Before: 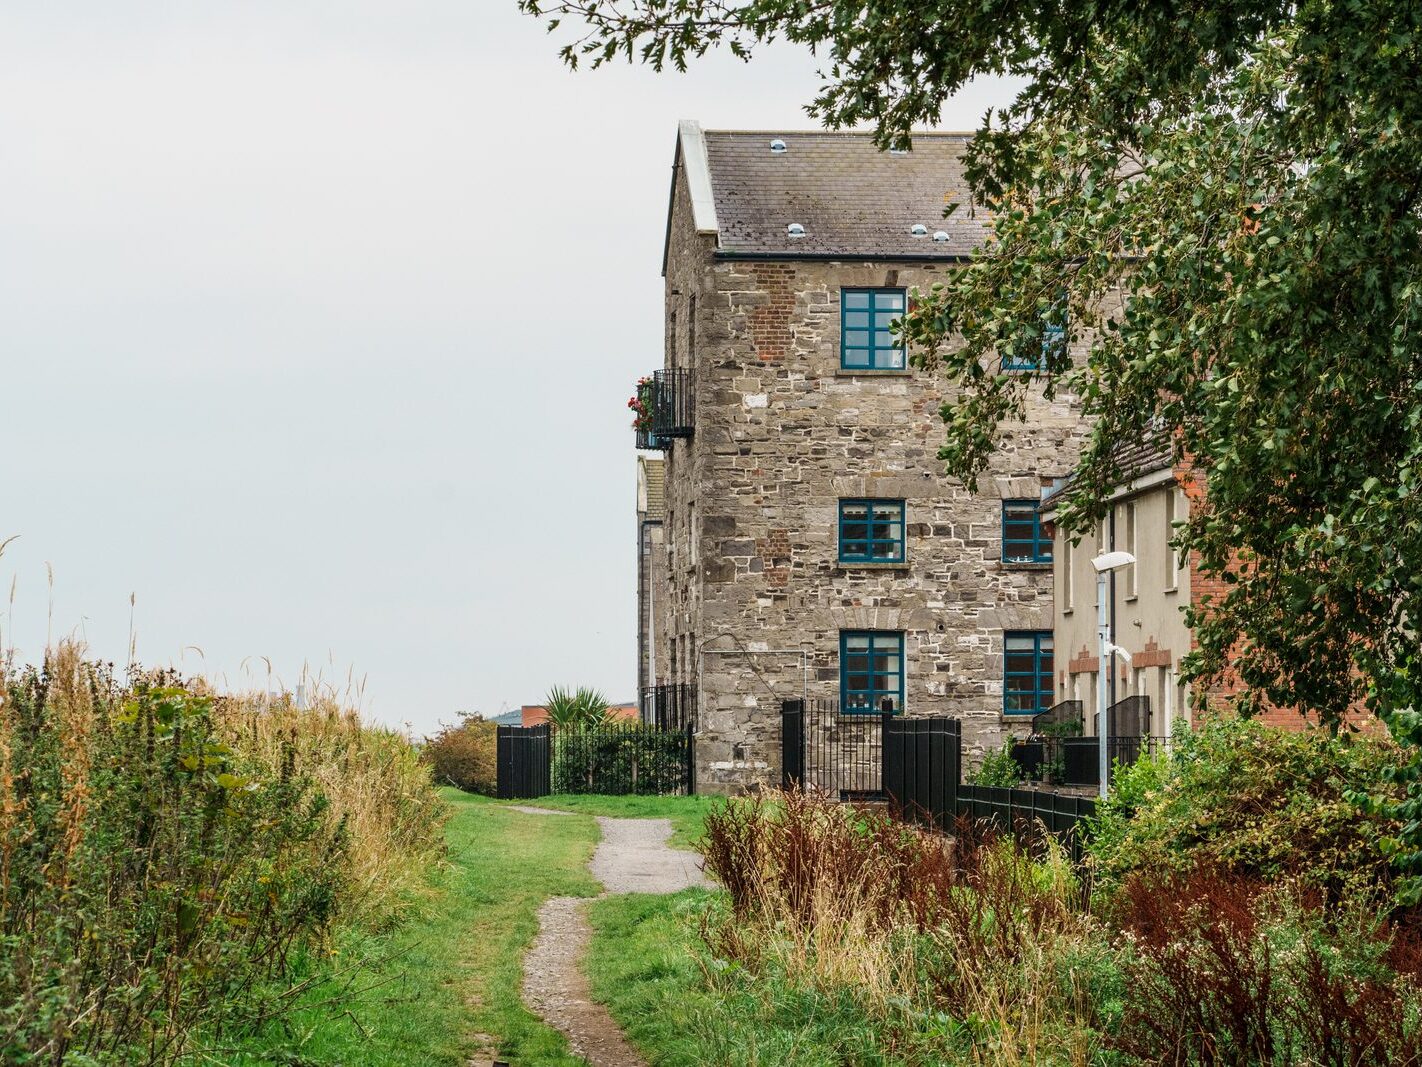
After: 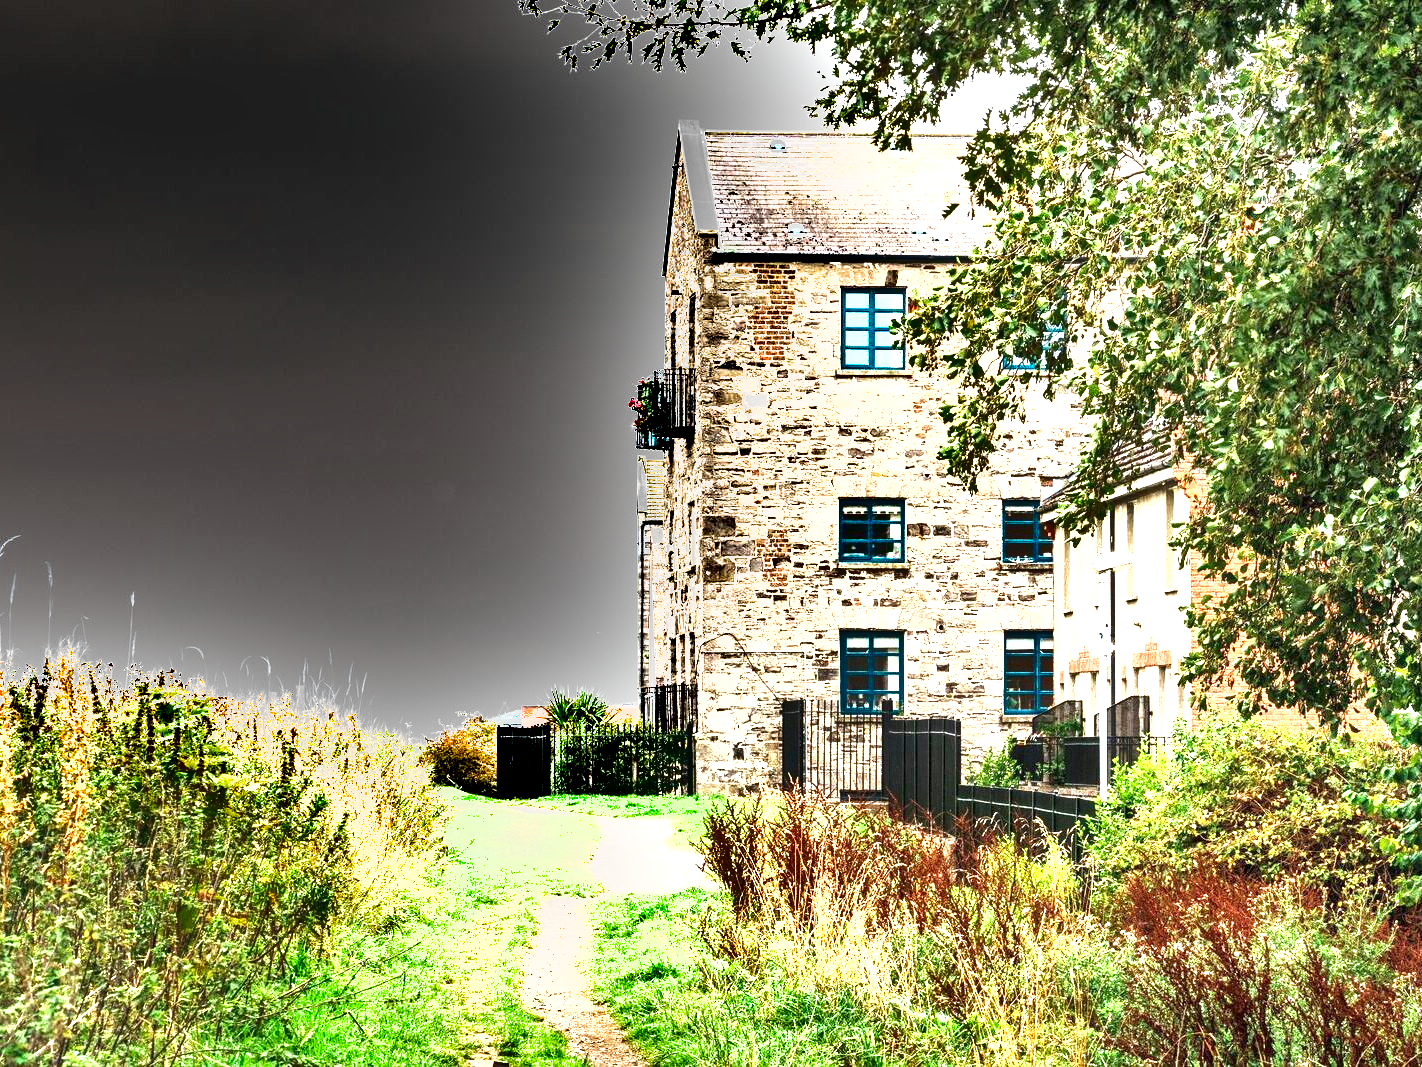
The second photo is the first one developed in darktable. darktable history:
shadows and highlights: low approximation 0.01, soften with gaussian
exposure: exposure 2.255 EV, compensate highlight preservation false
